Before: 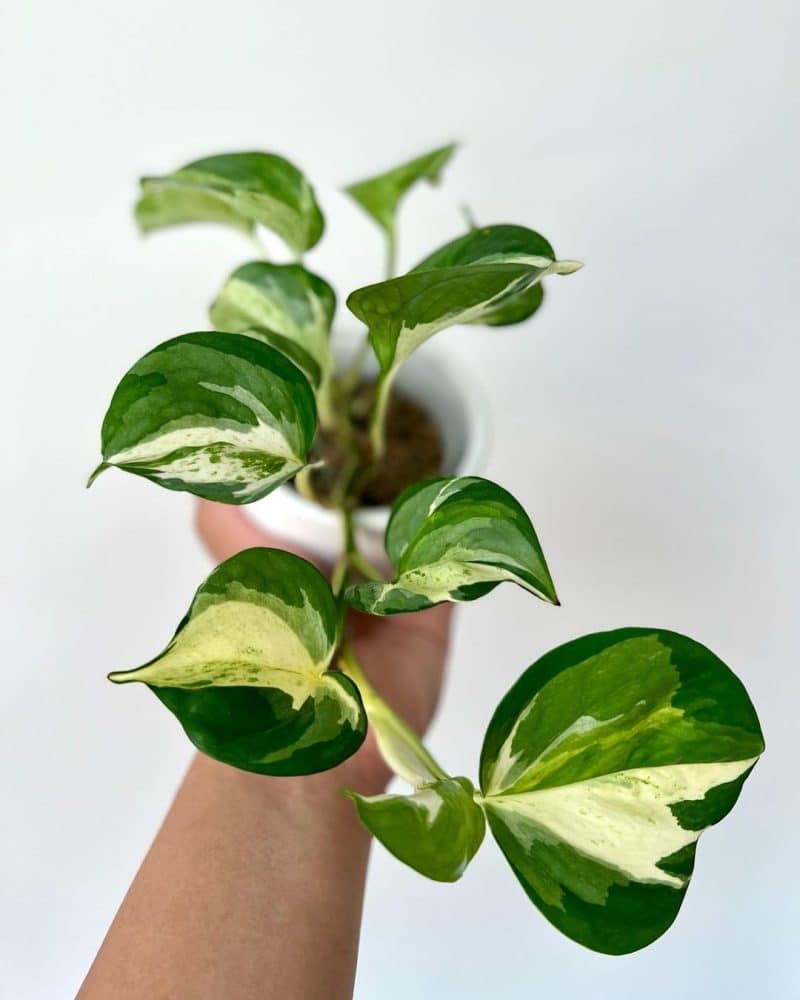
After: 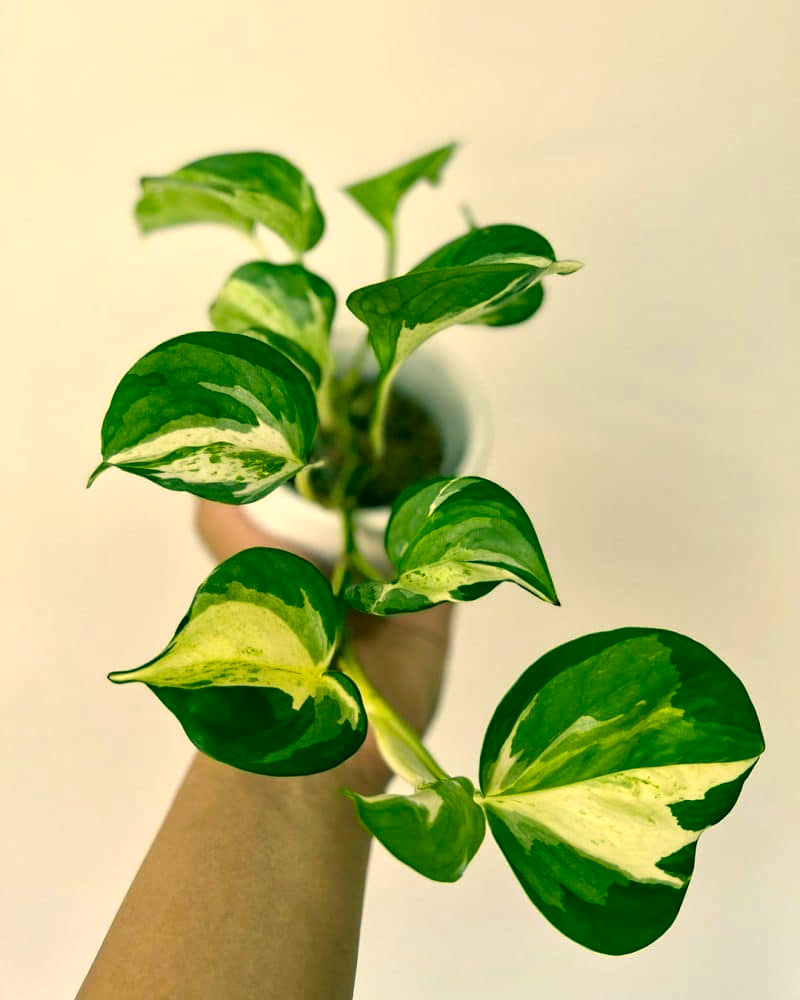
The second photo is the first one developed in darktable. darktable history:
color correction: highlights a* 5.64, highlights b* 33.5, shadows a* -25.47, shadows b* 3.89
haze removal: compatibility mode true, adaptive false
color calibration: illuminant as shot in camera, x 0.358, y 0.373, temperature 4628.91 K, saturation algorithm version 1 (2020)
